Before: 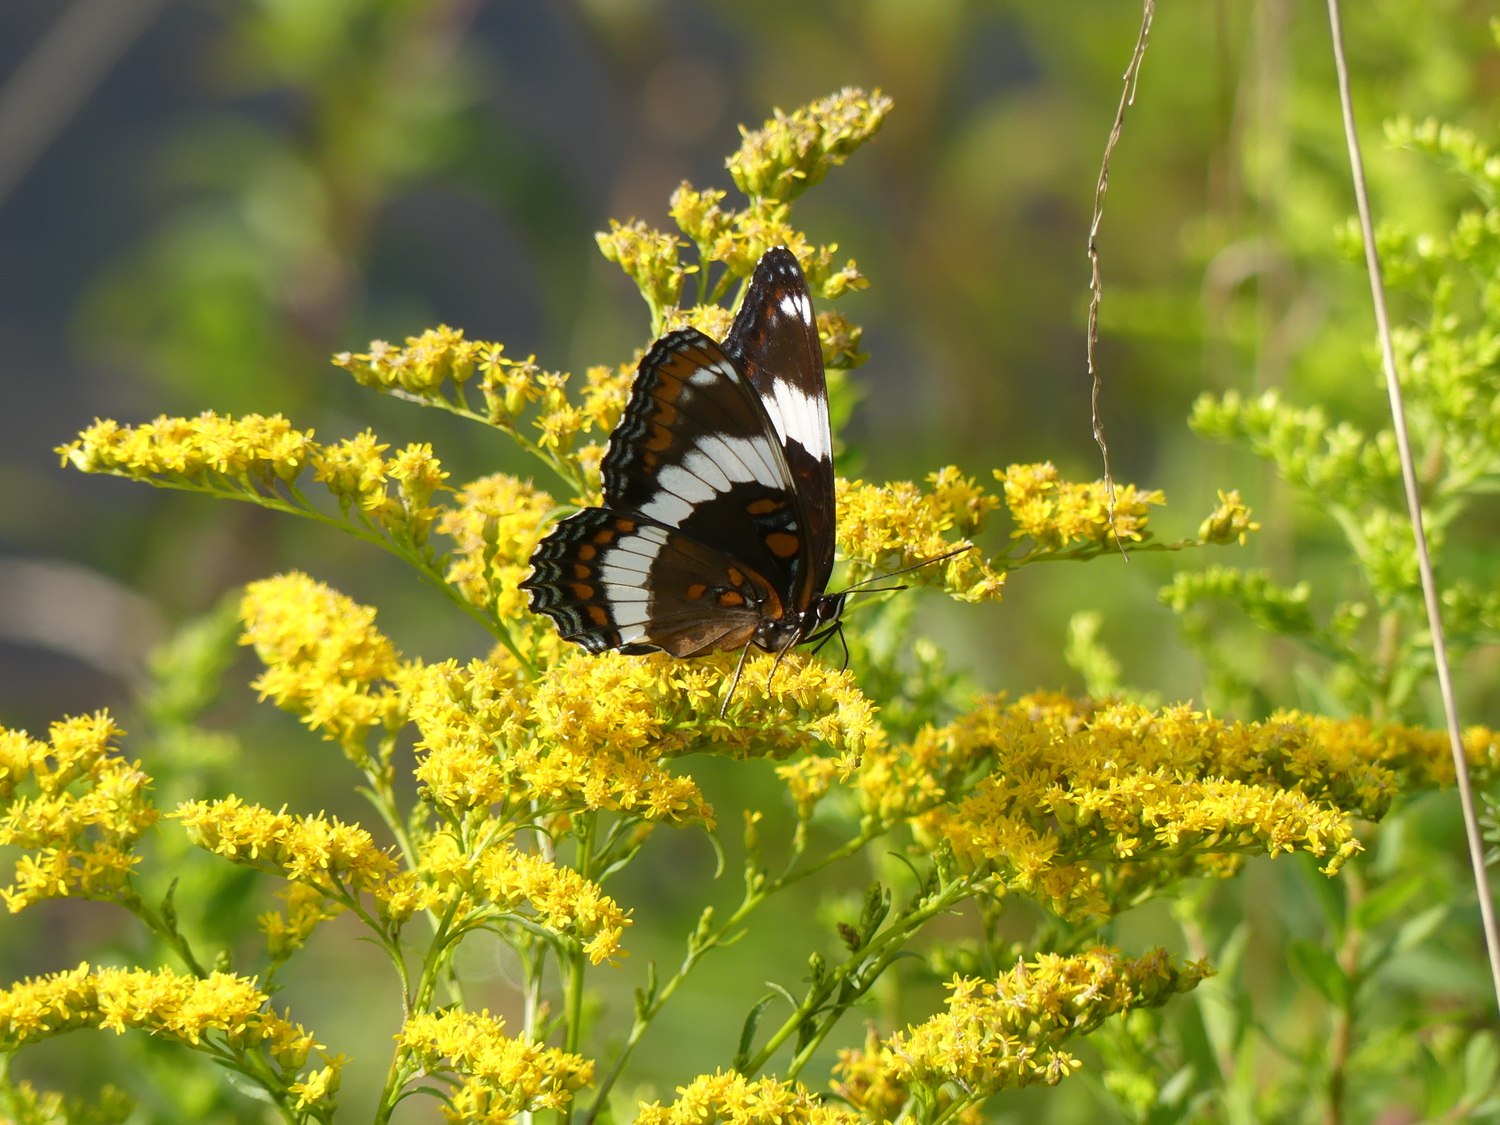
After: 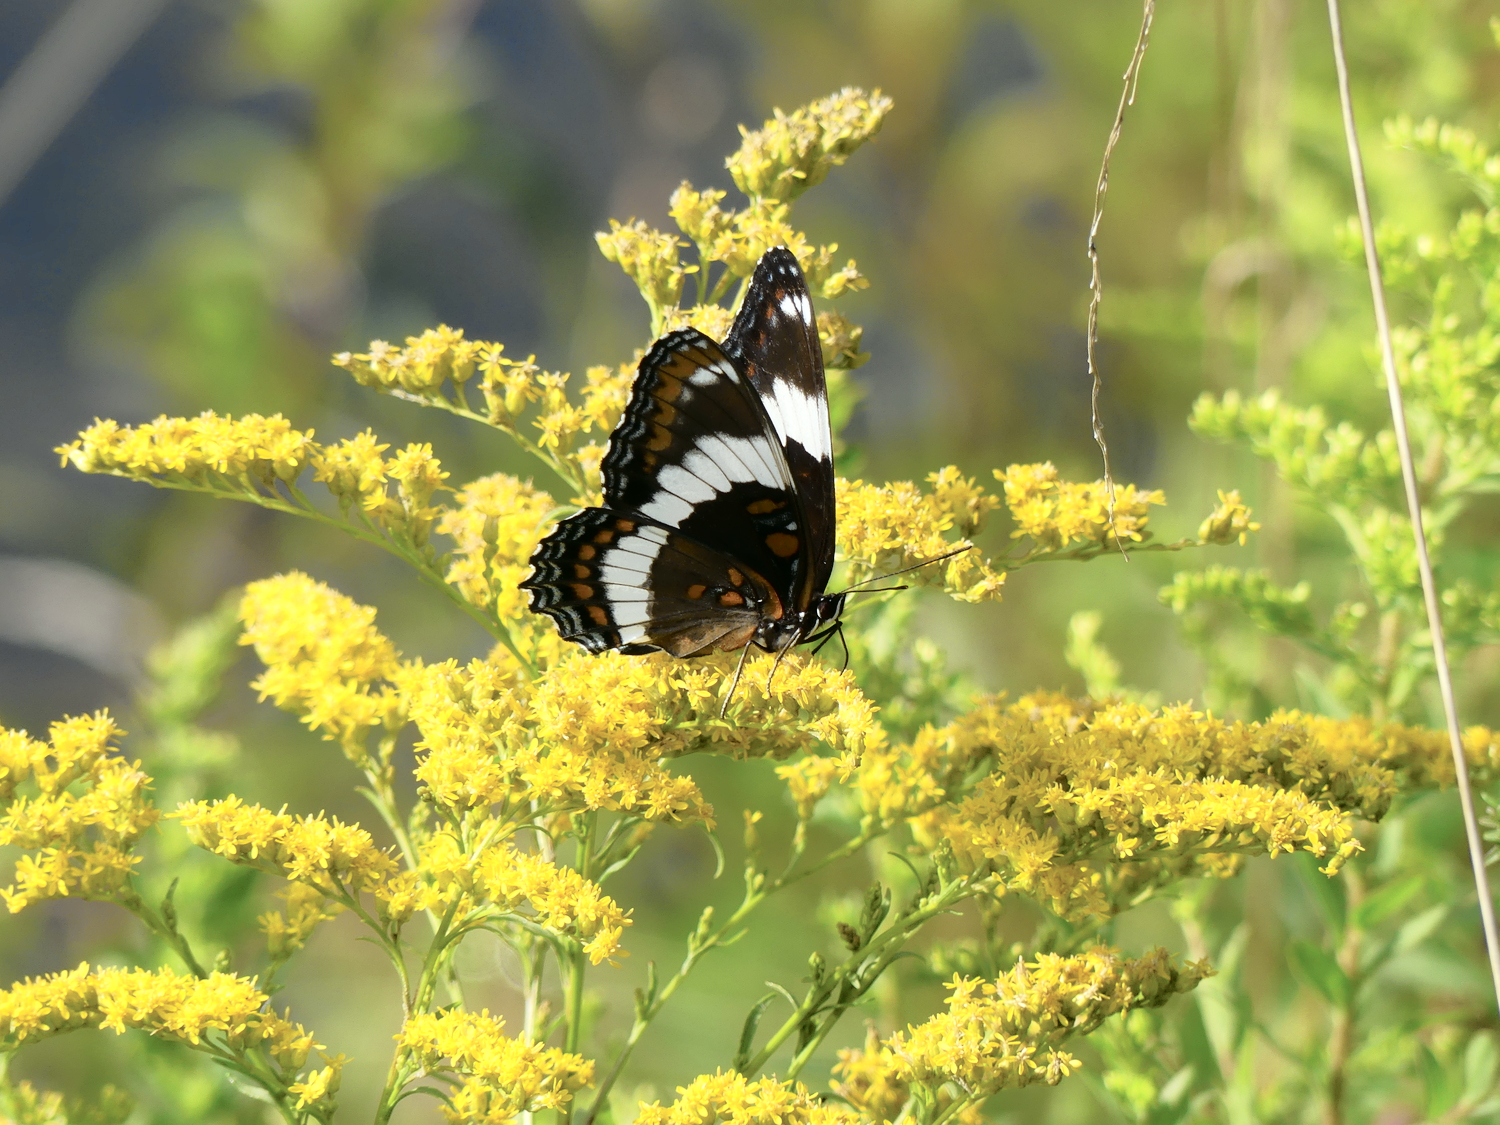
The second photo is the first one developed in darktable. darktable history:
tone curve: curves: ch0 [(0, 0) (0.088, 0.042) (0.208, 0.176) (0.257, 0.267) (0.406, 0.483) (0.489, 0.556) (0.667, 0.73) (0.793, 0.851) (0.994, 0.974)]; ch1 [(0, 0) (0.161, 0.092) (0.35, 0.33) (0.392, 0.392) (0.457, 0.467) (0.505, 0.497) (0.537, 0.518) (0.553, 0.53) (0.58, 0.567) (0.739, 0.697) (1, 1)]; ch2 [(0, 0) (0.346, 0.362) (0.448, 0.419) (0.502, 0.499) (0.533, 0.517) (0.556, 0.533) (0.629, 0.619) (0.717, 0.678) (1, 1)], color space Lab, independent channels, preserve colors none
exposure: exposure 0.161 EV, compensate highlight preservation false
